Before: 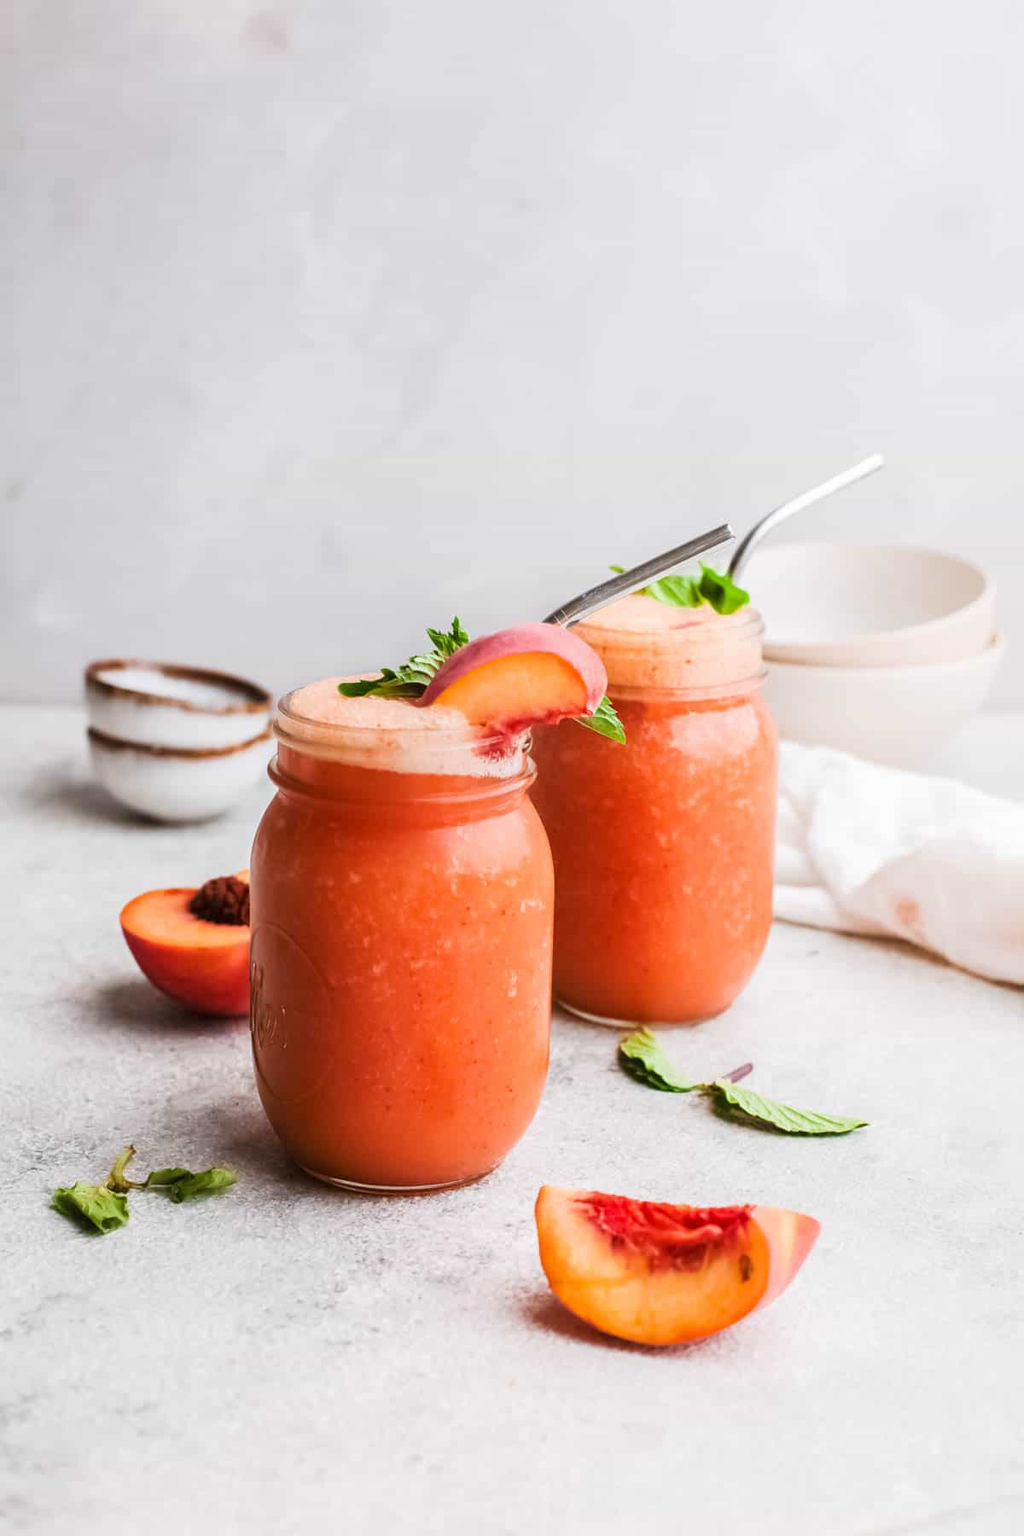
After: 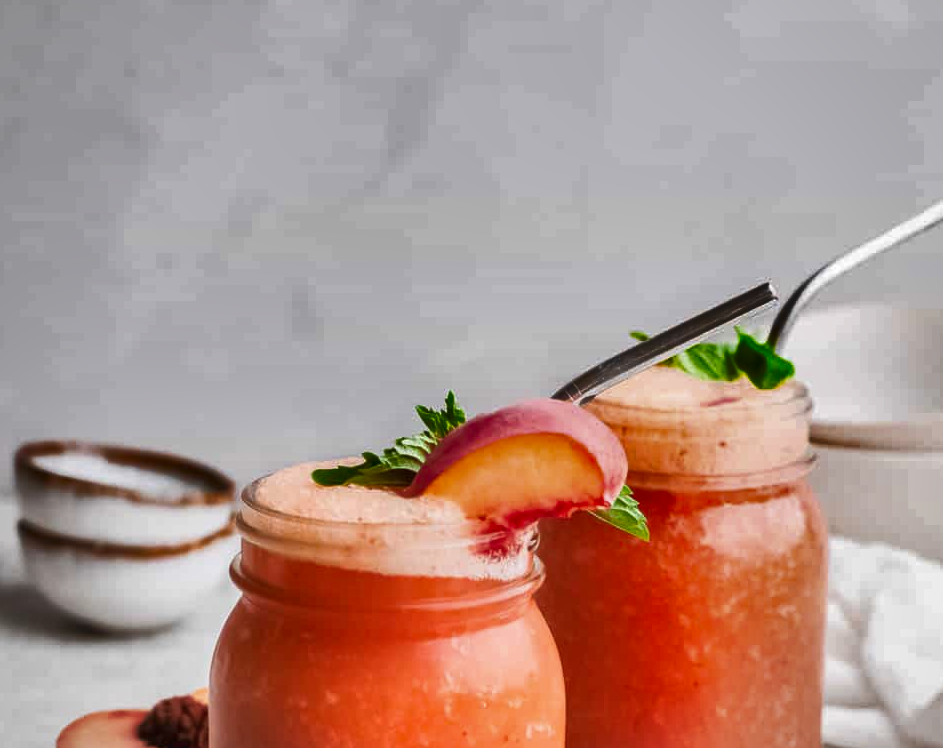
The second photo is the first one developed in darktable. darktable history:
shadows and highlights: radius 108.52, shadows 40.68, highlights -72.88, low approximation 0.01, soften with gaussian
vignetting: brightness -0.167
crop: left 7.036%, top 18.398%, right 14.379%, bottom 40.043%
